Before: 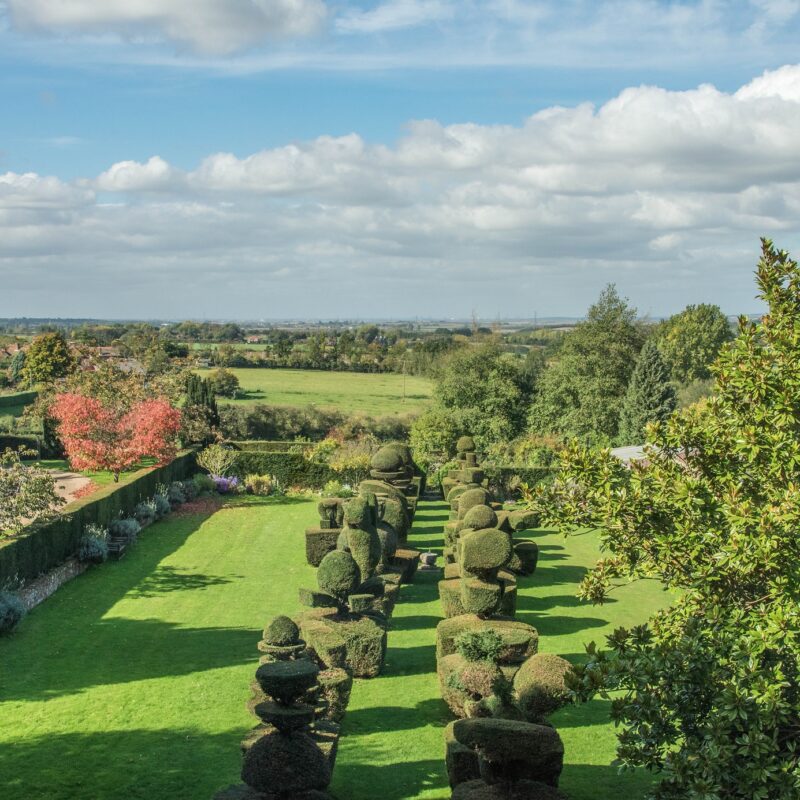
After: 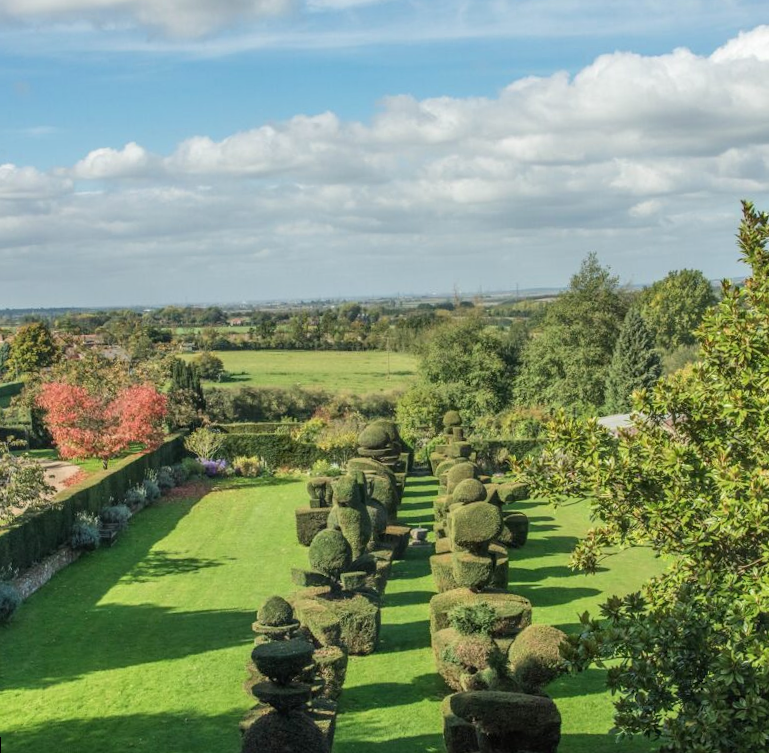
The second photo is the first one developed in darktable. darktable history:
tone curve: curves: ch0 [(0, 0) (0.003, 0.003) (0.011, 0.011) (0.025, 0.025) (0.044, 0.045) (0.069, 0.07) (0.1, 0.1) (0.136, 0.137) (0.177, 0.179) (0.224, 0.226) (0.277, 0.279) (0.335, 0.338) (0.399, 0.402) (0.468, 0.472) (0.543, 0.547) (0.623, 0.628) (0.709, 0.715) (0.801, 0.807) (0.898, 0.902) (1, 1)], preserve colors none
rotate and perspective: rotation -2.12°, lens shift (vertical) 0.009, lens shift (horizontal) -0.008, automatic cropping original format, crop left 0.036, crop right 0.964, crop top 0.05, crop bottom 0.959
